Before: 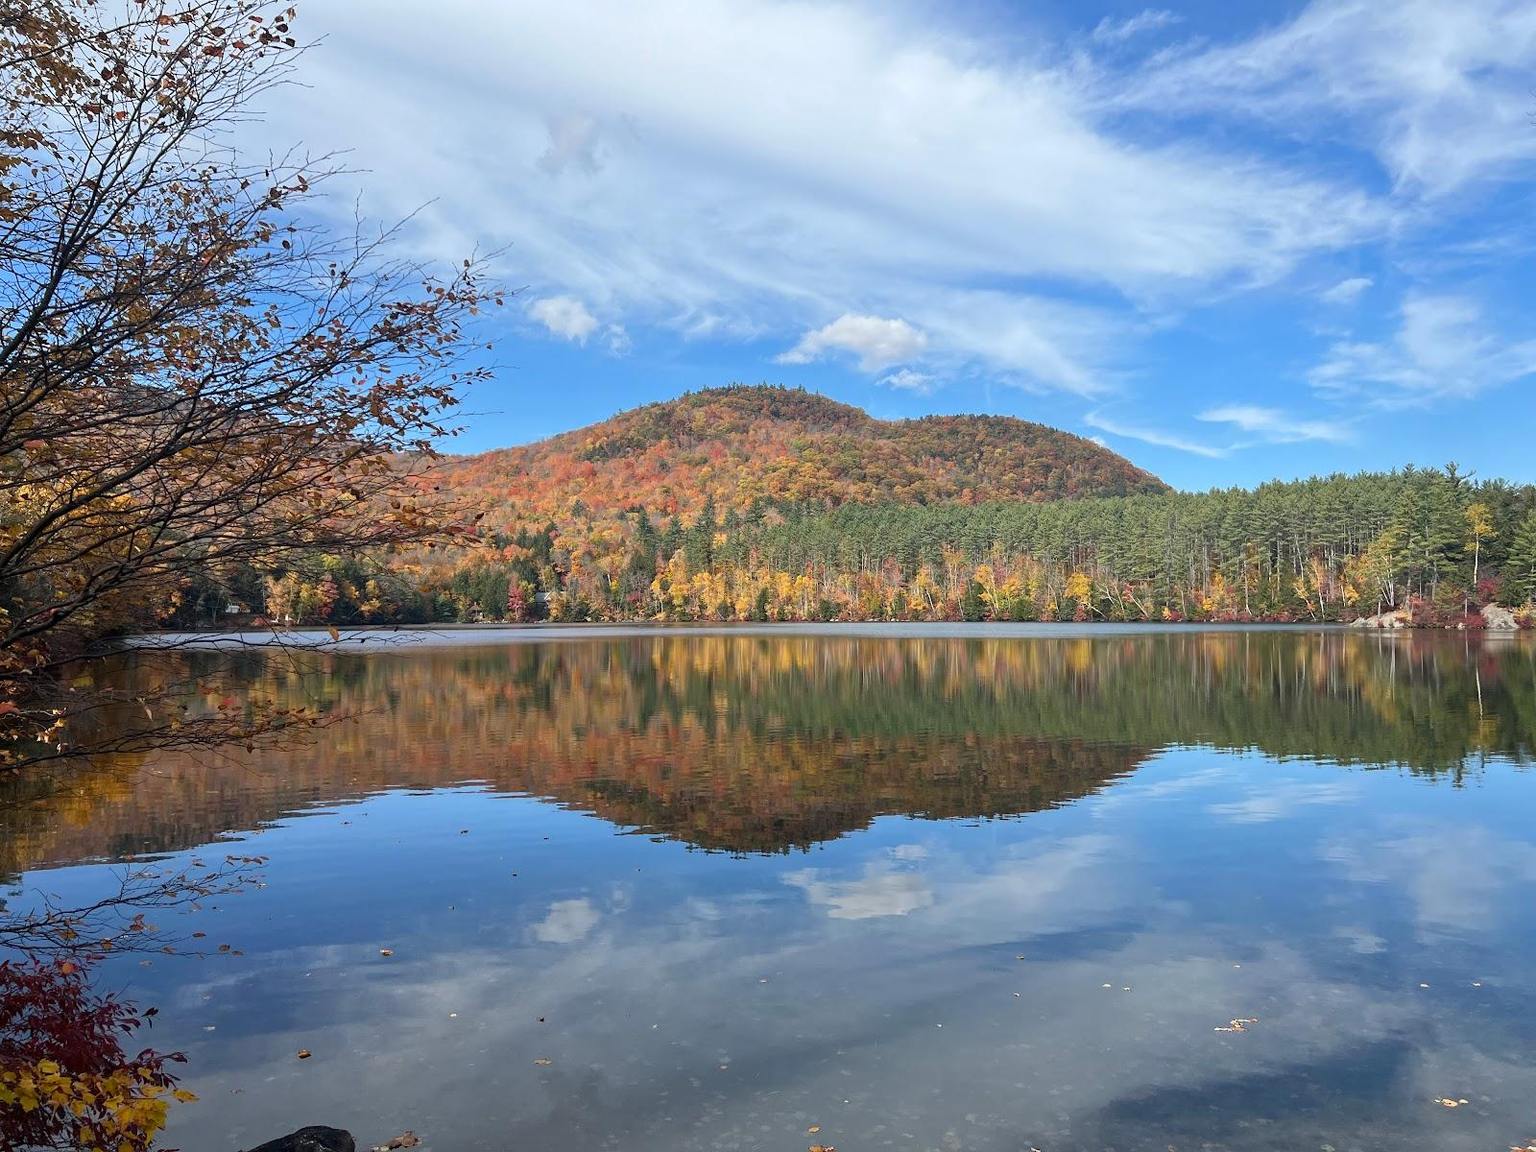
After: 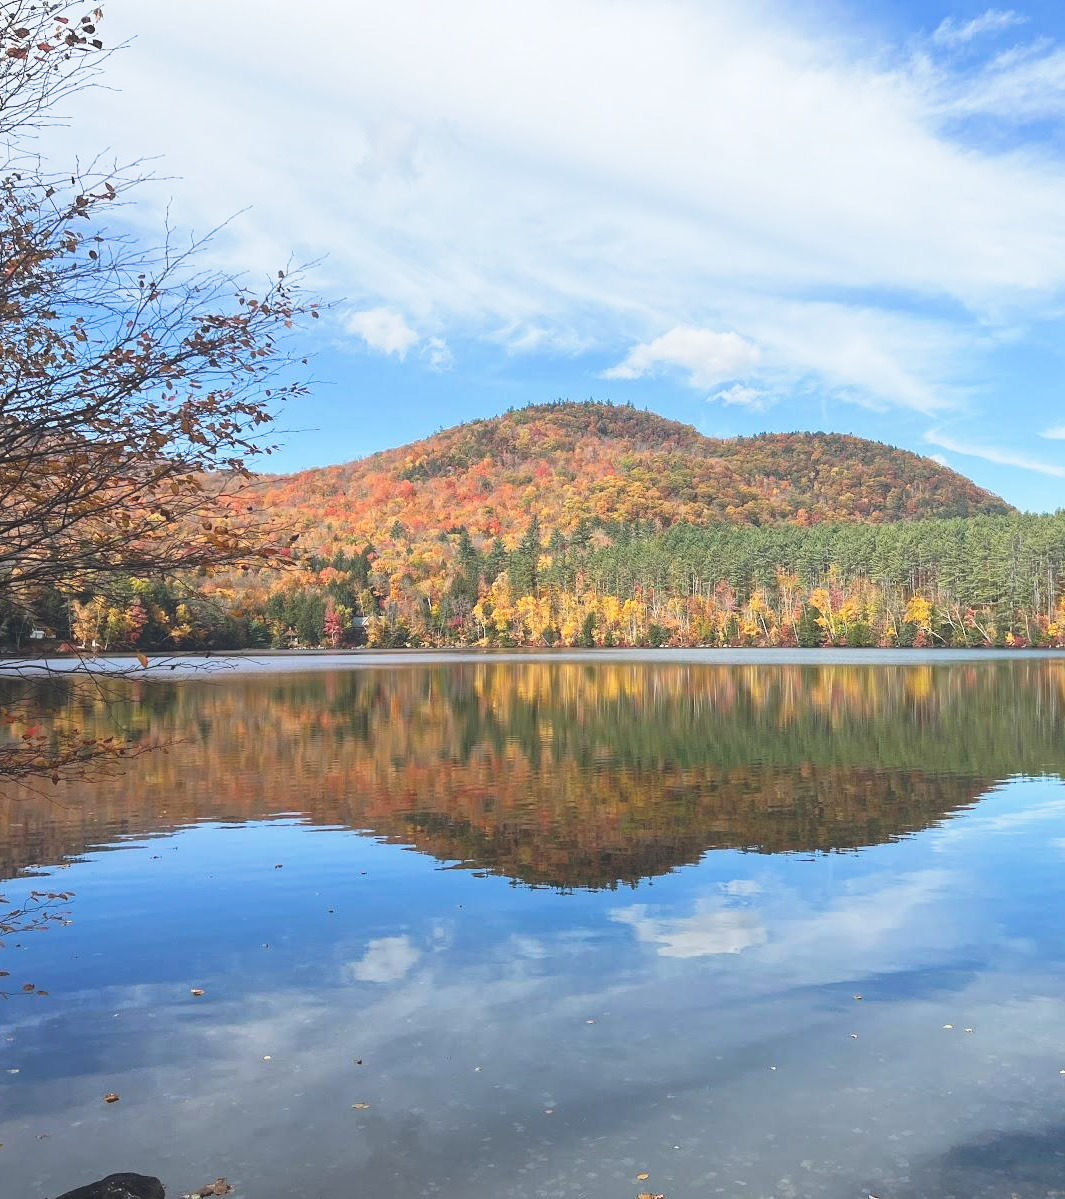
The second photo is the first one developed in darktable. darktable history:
exposure: black level correction -0.016, compensate highlight preservation false
contrast equalizer: y [[0.6 ×6], [0.55 ×6], [0 ×6], [0 ×6], [0 ×6]], mix -0.373
crop and rotate: left 12.846%, right 20.554%
tone curve: curves: ch0 [(0, 0.013) (0.054, 0.018) (0.205, 0.191) (0.289, 0.292) (0.39, 0.424) (0.493, 0.551) (0.647, 0.752) (0.778, 0.895) (1, 0.998)]; ch1 [(0, 0) (0.385, 0.343) (0.439, 0.415) (0.494, 0.495) (0.501, 0.501) (0.51, 0.509) (0.54, 0.546) (0.586, 0.606) (0.66, 0.701) (0.783, 0.804) (1, 1)]; ch2 [(0, 0) (0.32, 0.281) (0.403, 0.399) (0.441, 0.428) (0.47, 0.469) (0.498, 0.496) (0.524, 0.538) (0.566, 0.579) (0.633, 0.665) (0.7, 0.711) (1, 1)], preserve colors none
